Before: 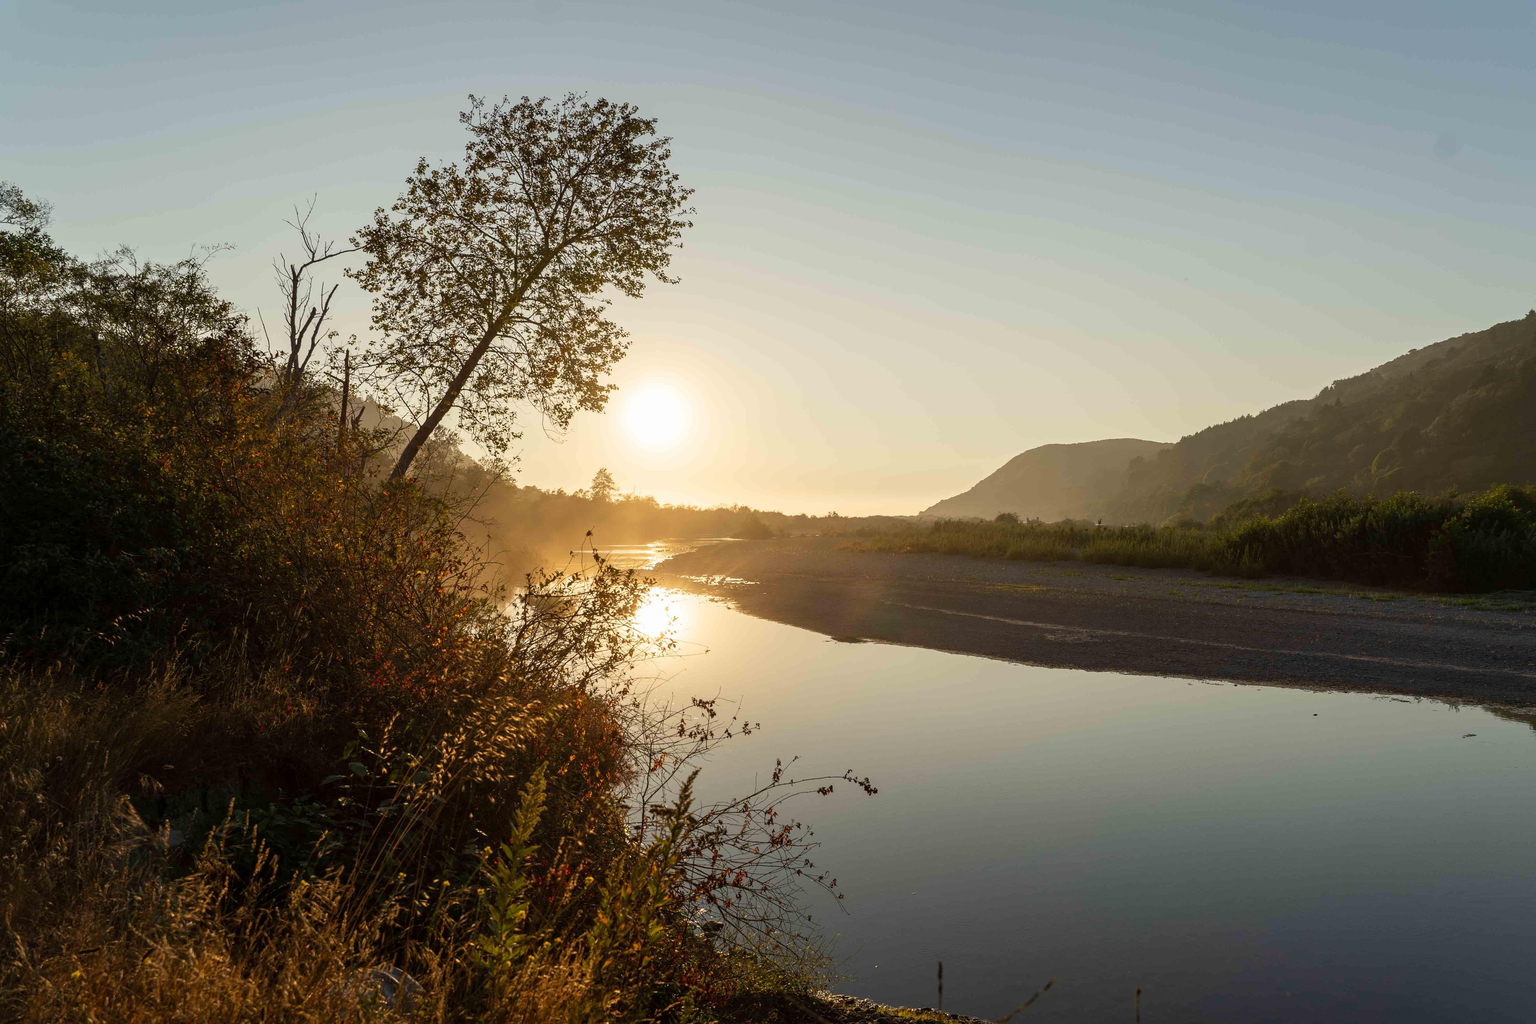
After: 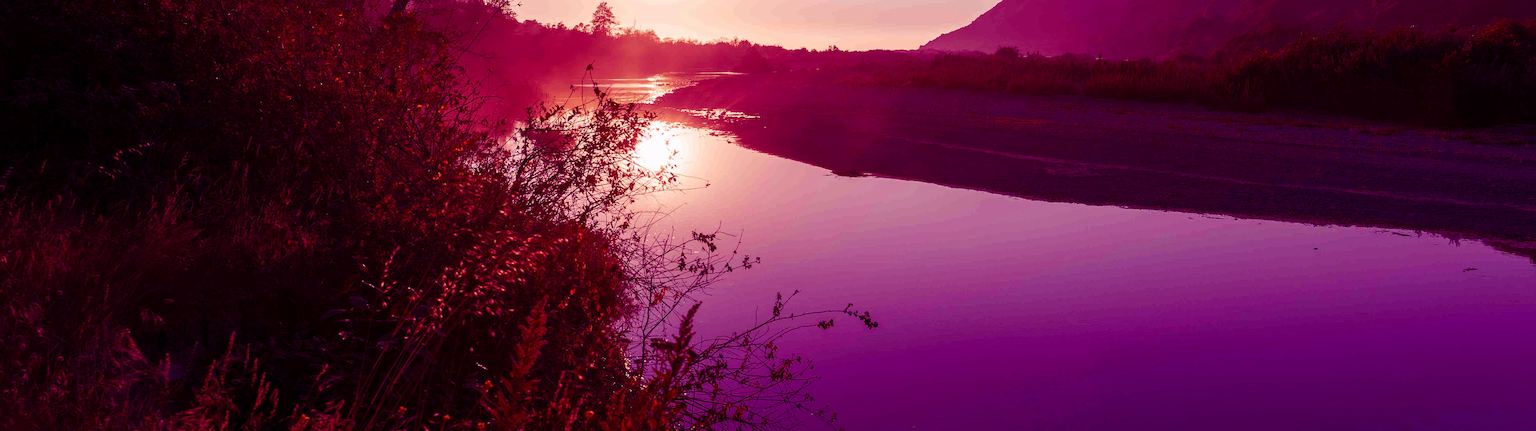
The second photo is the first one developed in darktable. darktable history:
crop: top 45.551%, bottom 12.262%
color balance: mode lift, gamma, gain (sRGB), lift [1, 1, 0.101, 1]
